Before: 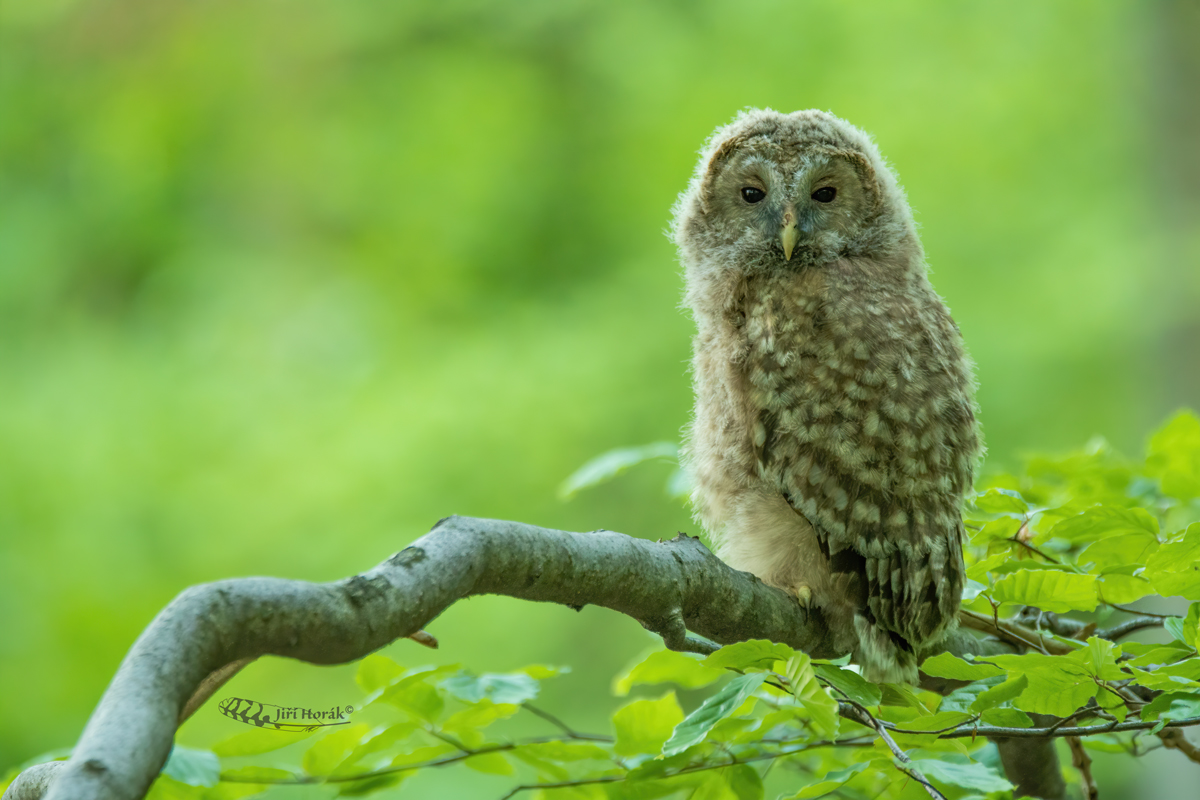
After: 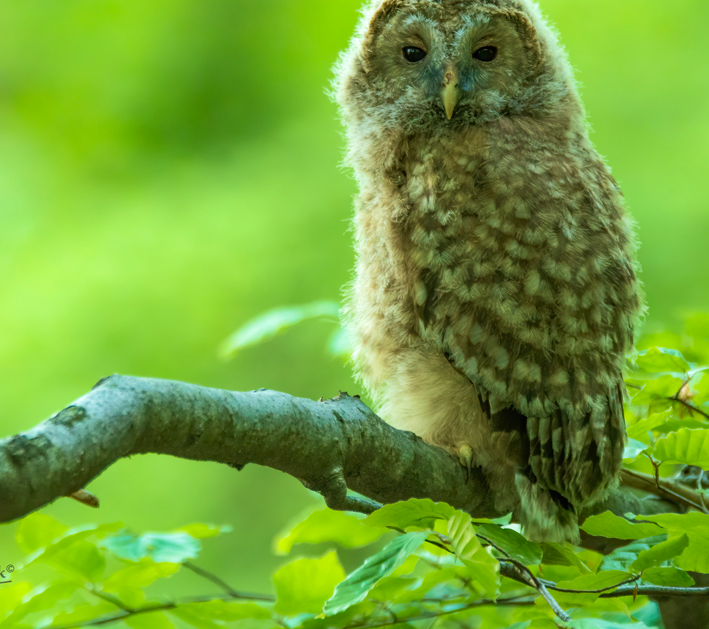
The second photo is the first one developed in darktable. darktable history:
crop and rotate: left 28.256%, top 17.734%, right 12.656%, bottom 3.573%
contrast brightness saturation: contrast 0.04, saturation 0.16
velvia: strength 36.57%
tone equalizer: -8 EV -0.001 EV, -7 EV 0.001 EV, -6 EV -0.002 EV, -5 EV -0.003 EV, -4 EV -0.062 EV, -3 EV -0.222 EV, -2 EV -0.267 EV, -1 EV 0.105 EV, +0 EV 0.303 EV
